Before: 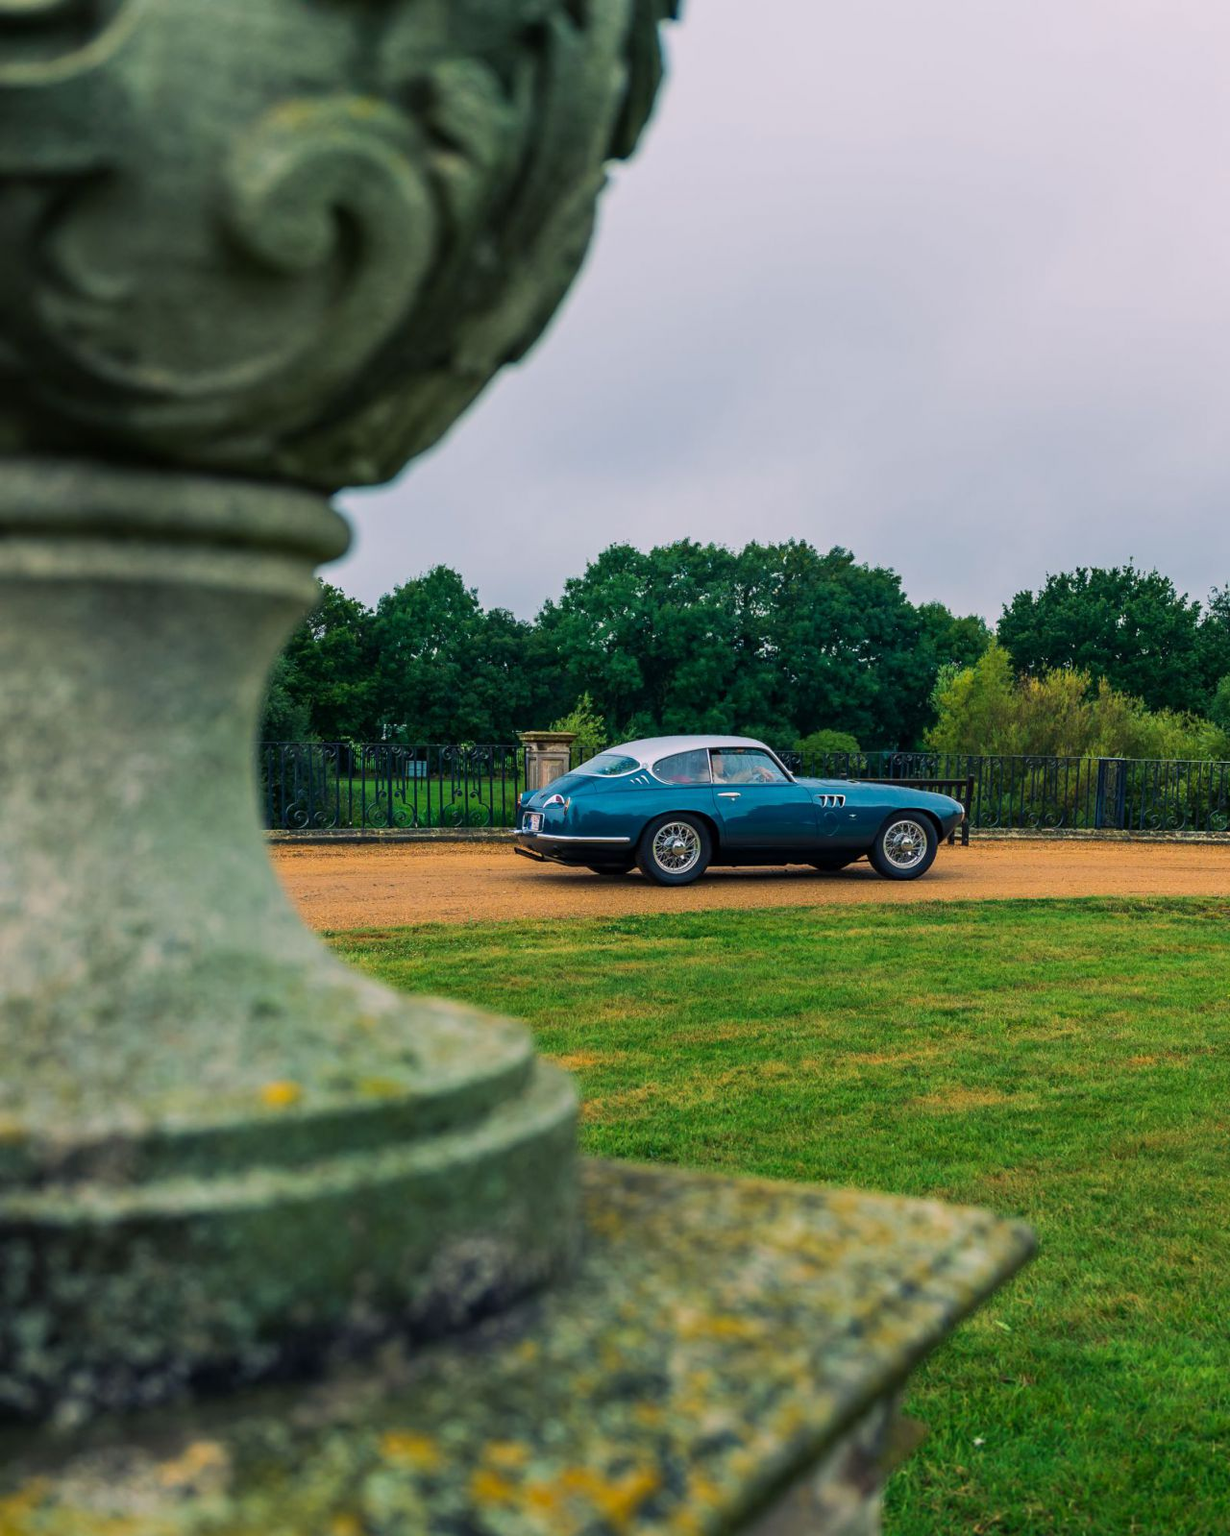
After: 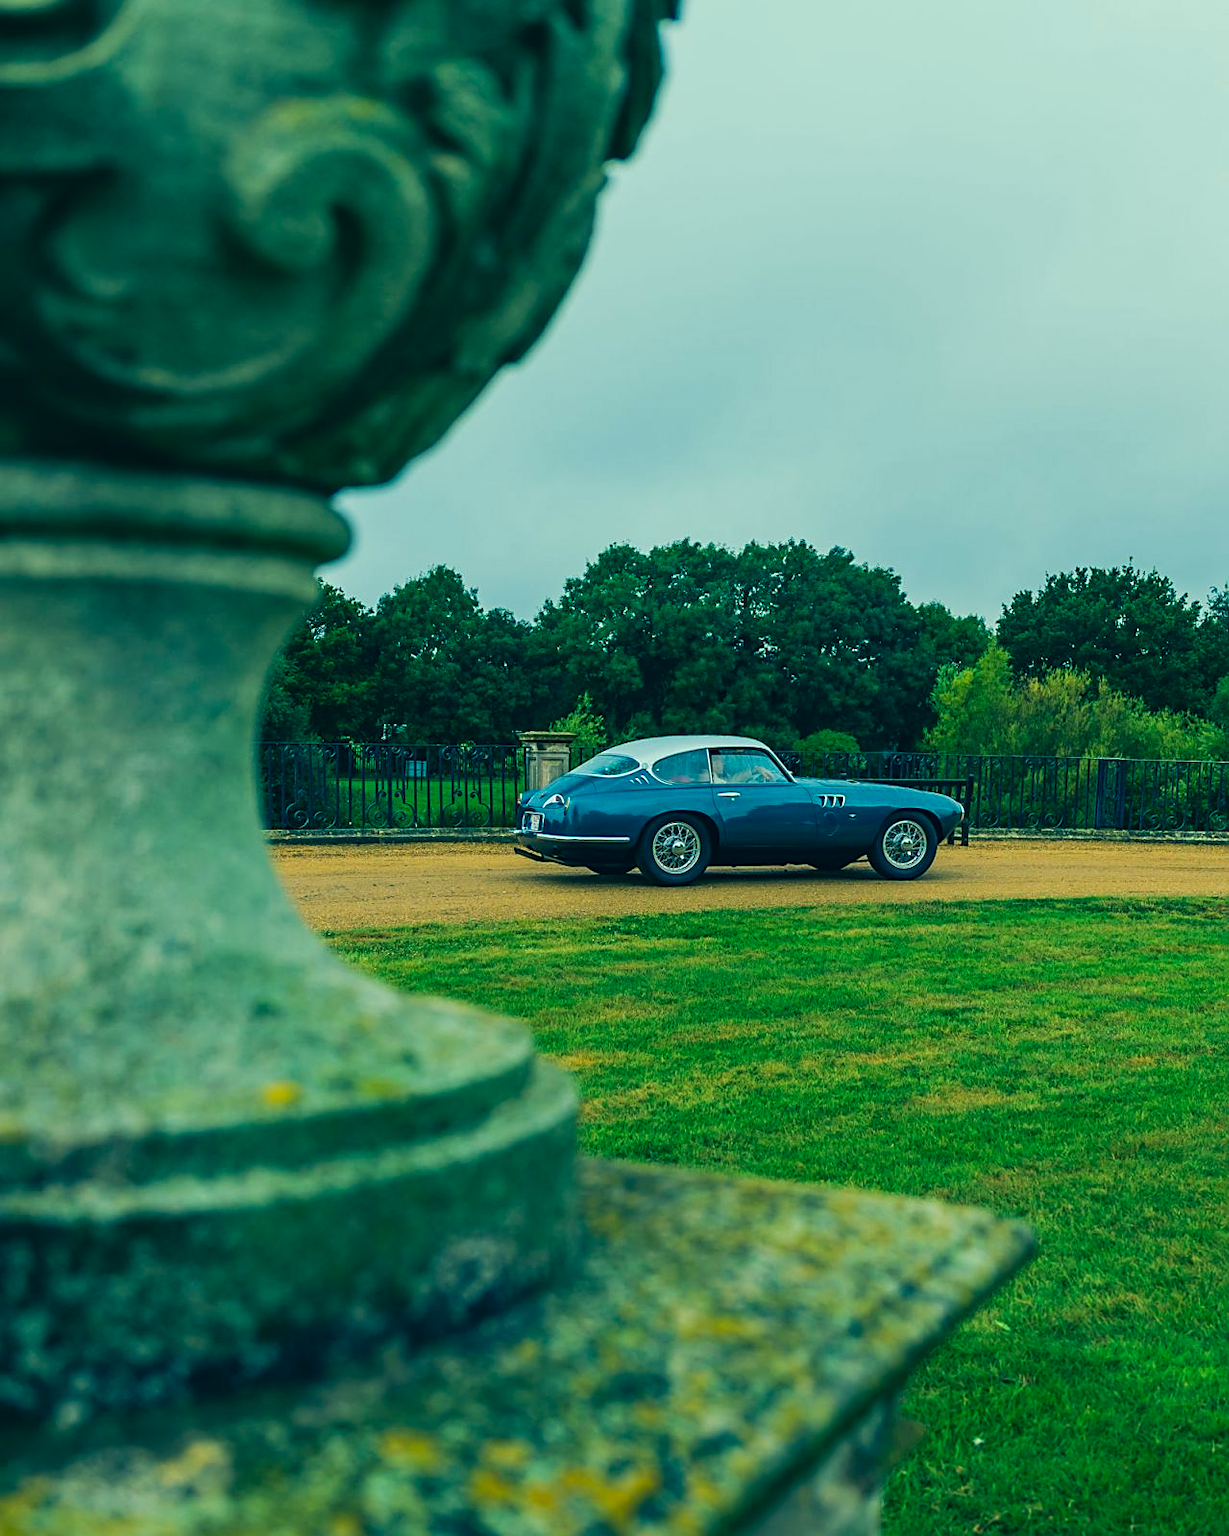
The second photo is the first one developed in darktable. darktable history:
sharpen: amount 0.495
color correction: highlights a* -19.58, highlights b* 9.8, shadows a* -19.91, shadows b* -10.98
